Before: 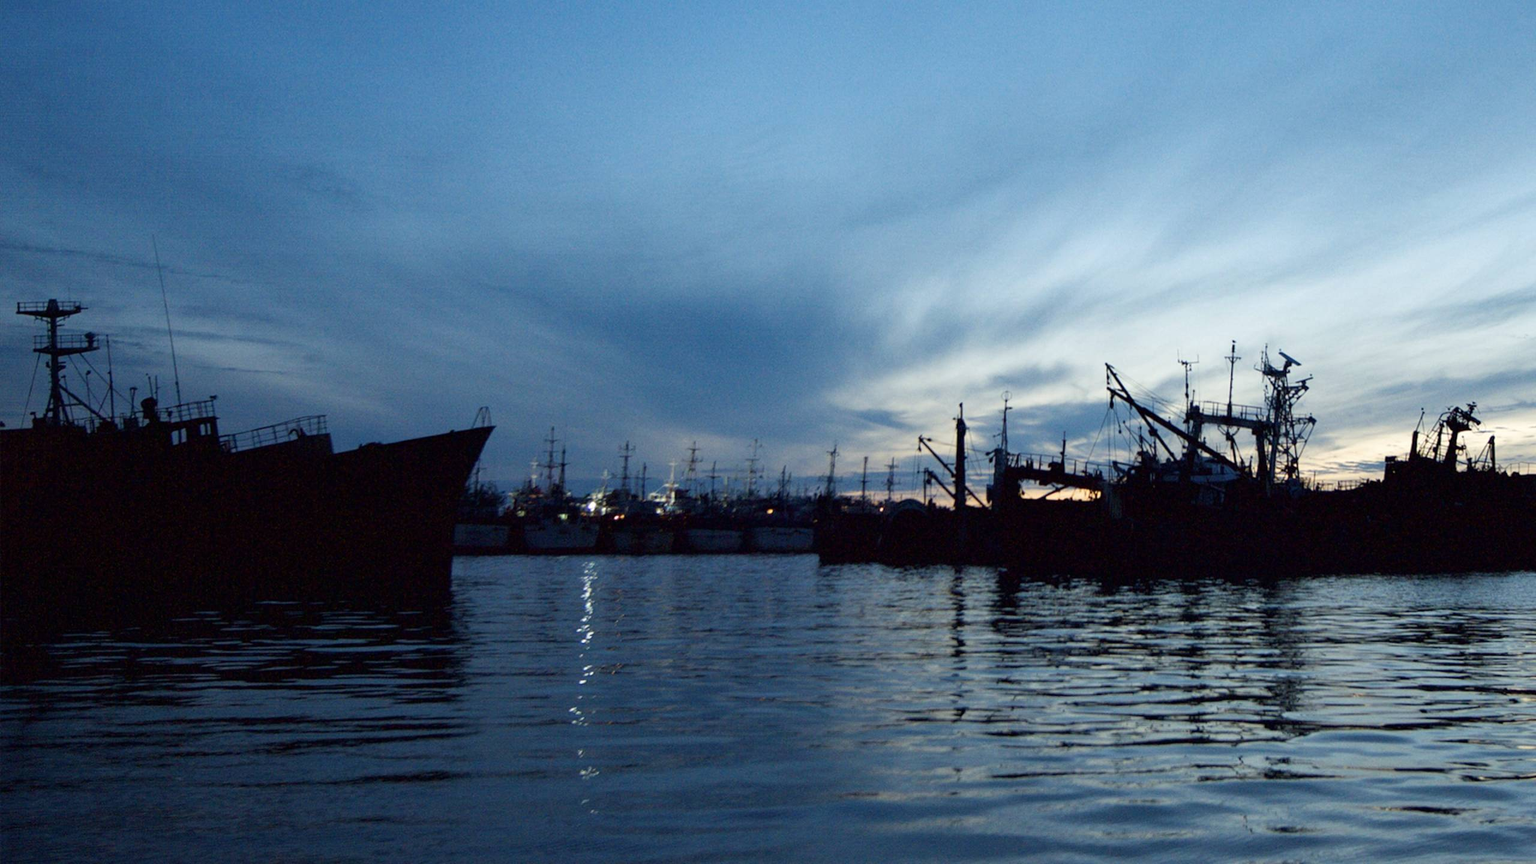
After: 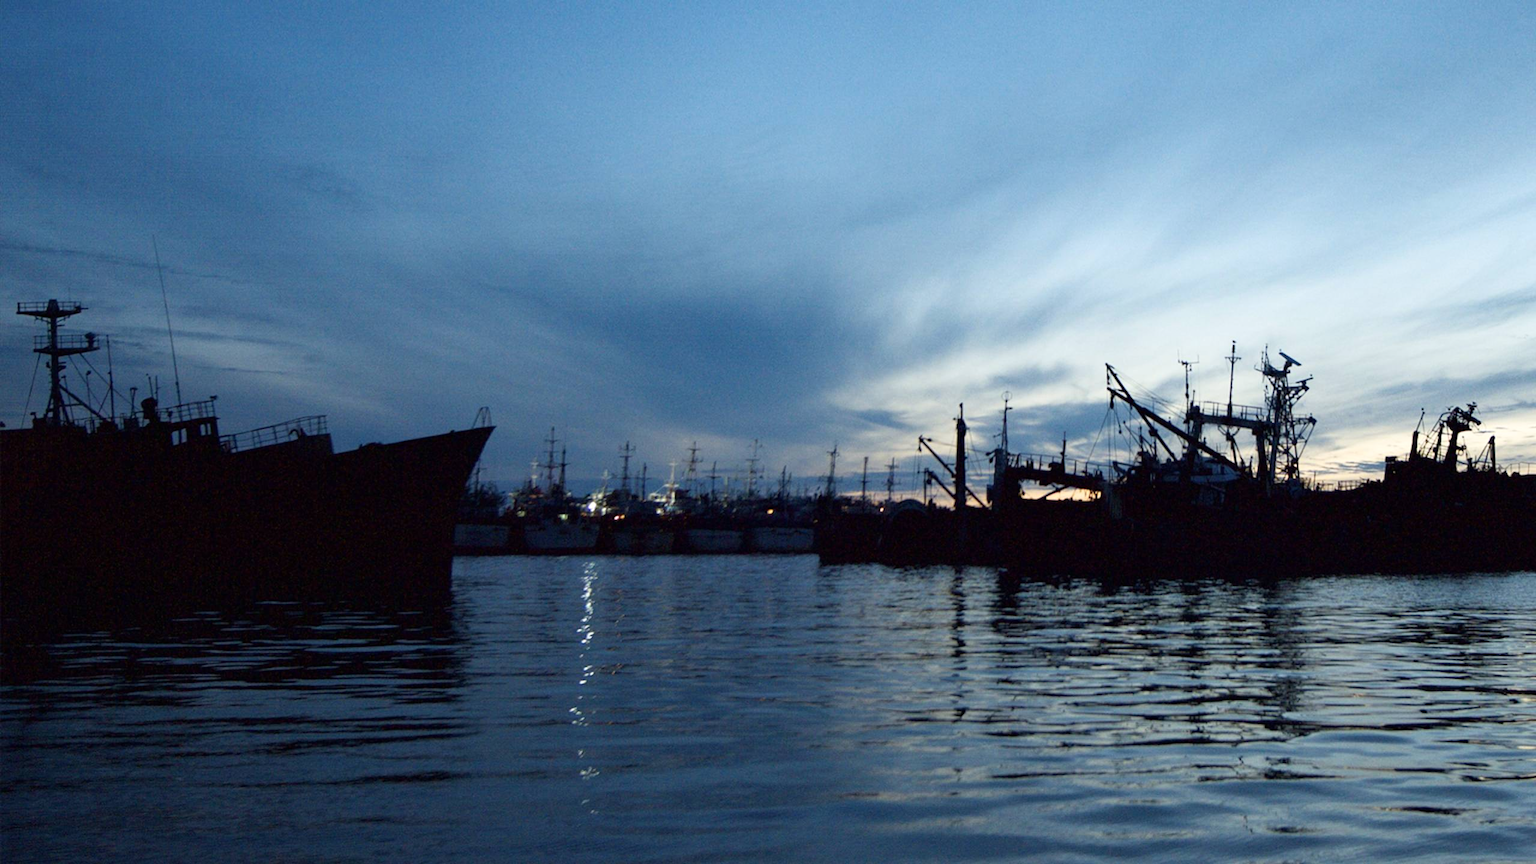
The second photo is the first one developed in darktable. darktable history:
shadows and highlights: shadows 0.819, highlights 41.88
